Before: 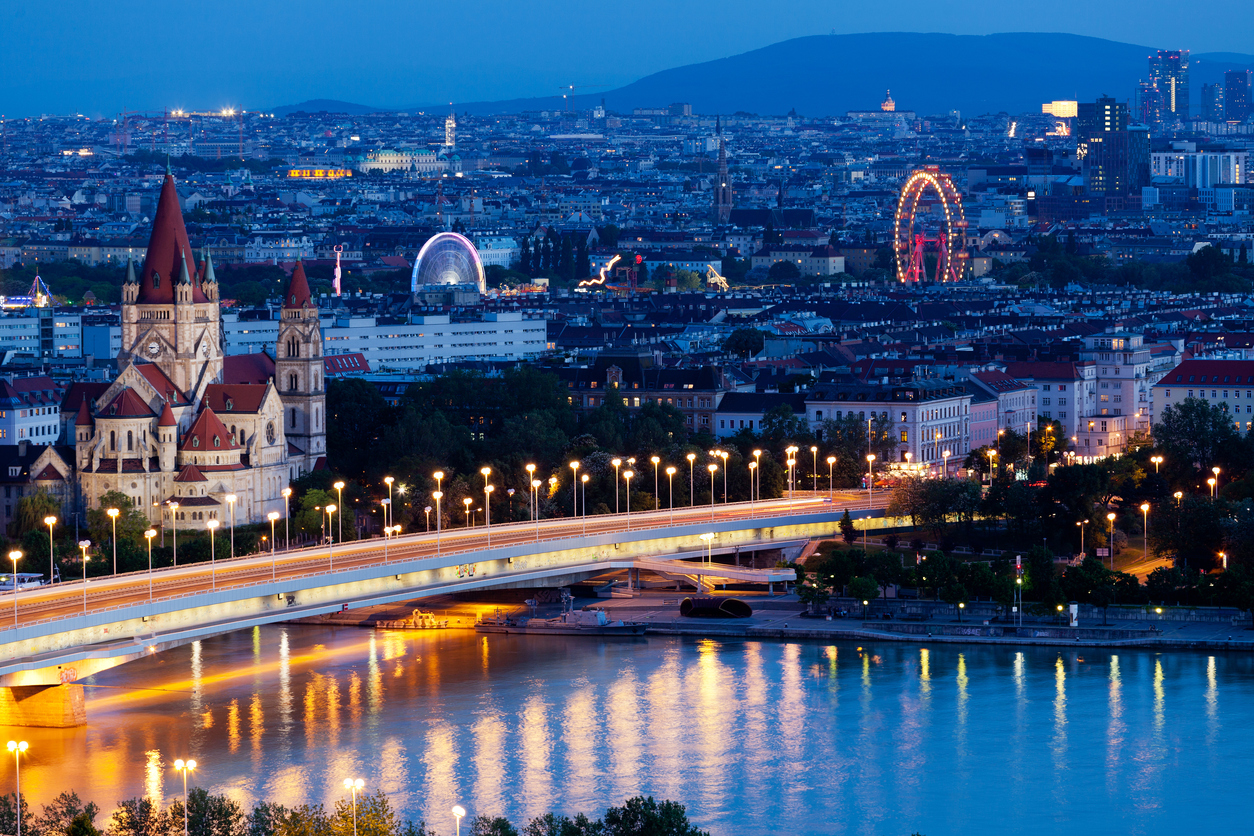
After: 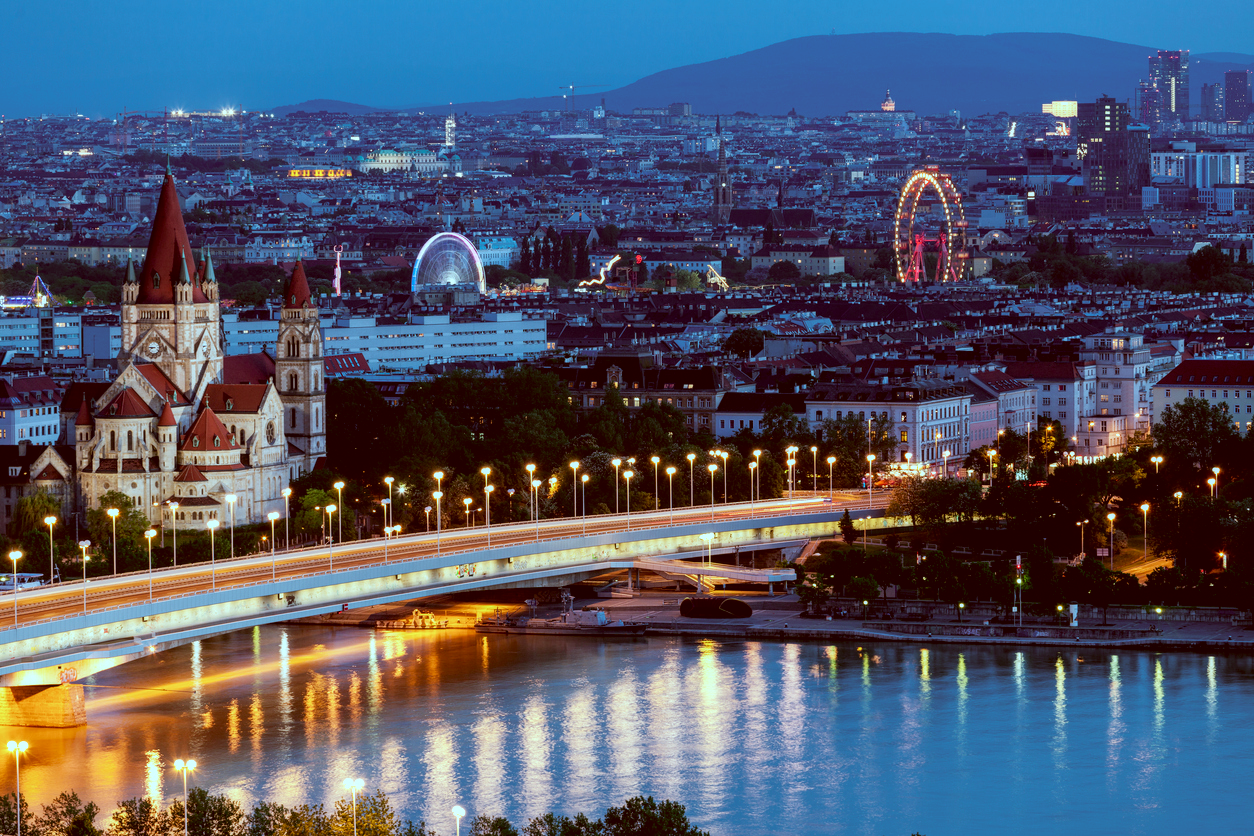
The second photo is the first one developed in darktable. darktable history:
color correction: highlights a* -14.62, highlights b* -16.22, shadows a* 10.12, shadows b* 29.4
local contrast: on, module defaults
